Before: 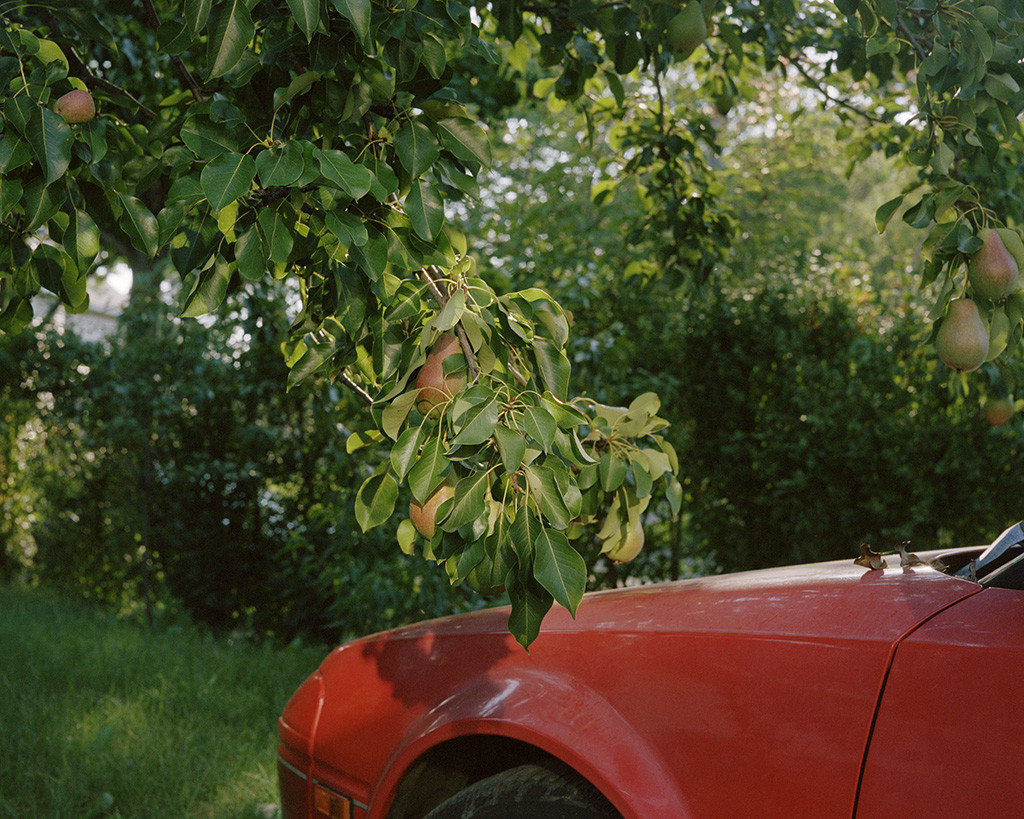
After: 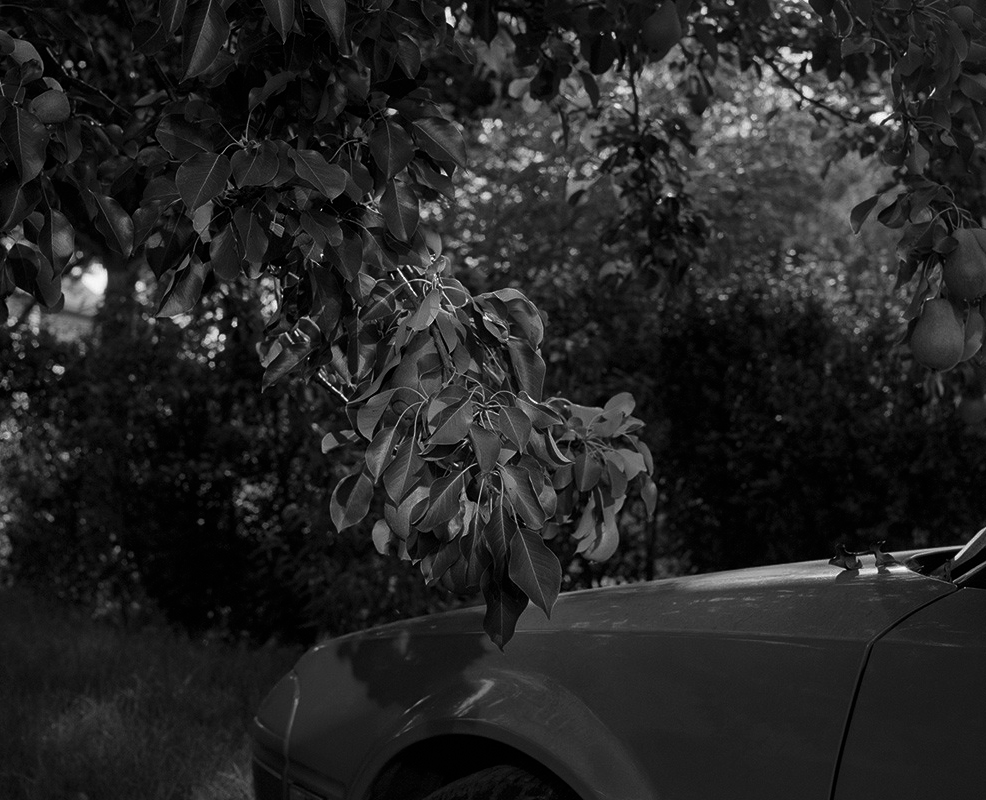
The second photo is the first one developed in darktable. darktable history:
contrast brightness saturation: contrast -0.03, brightness -0.59, saturation -1
color correction: saturation 0.8
crop and rotate: left 2.536%, right 1.107%, bottom 2.246%
